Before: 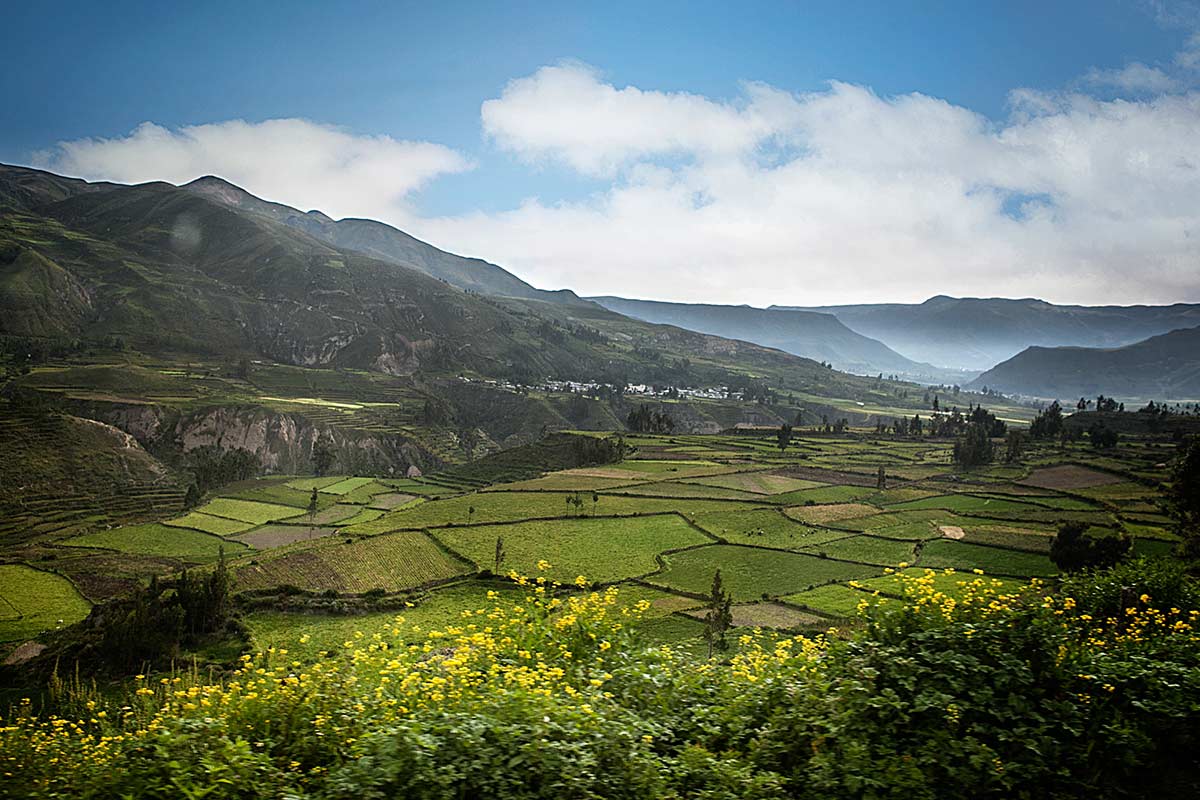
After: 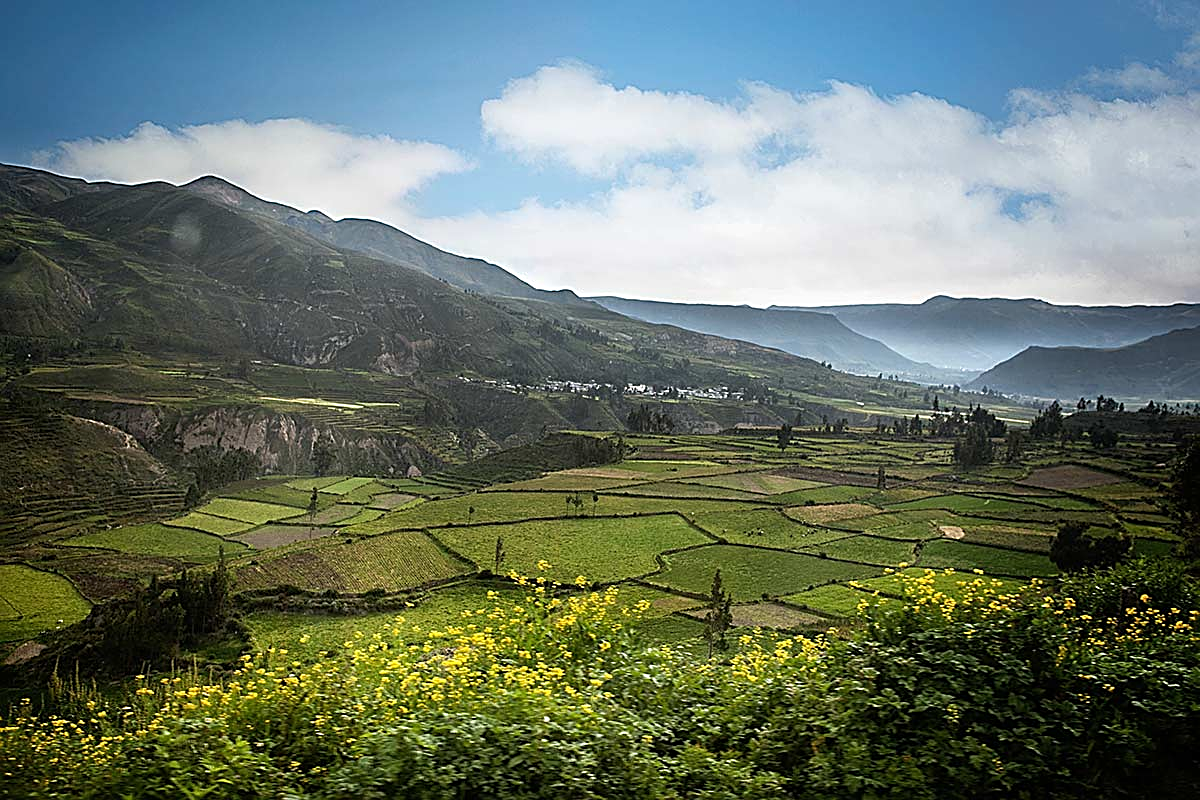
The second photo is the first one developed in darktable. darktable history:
levels: levels [0, 0.492, 0.984]
sharpen: on, module defaults
